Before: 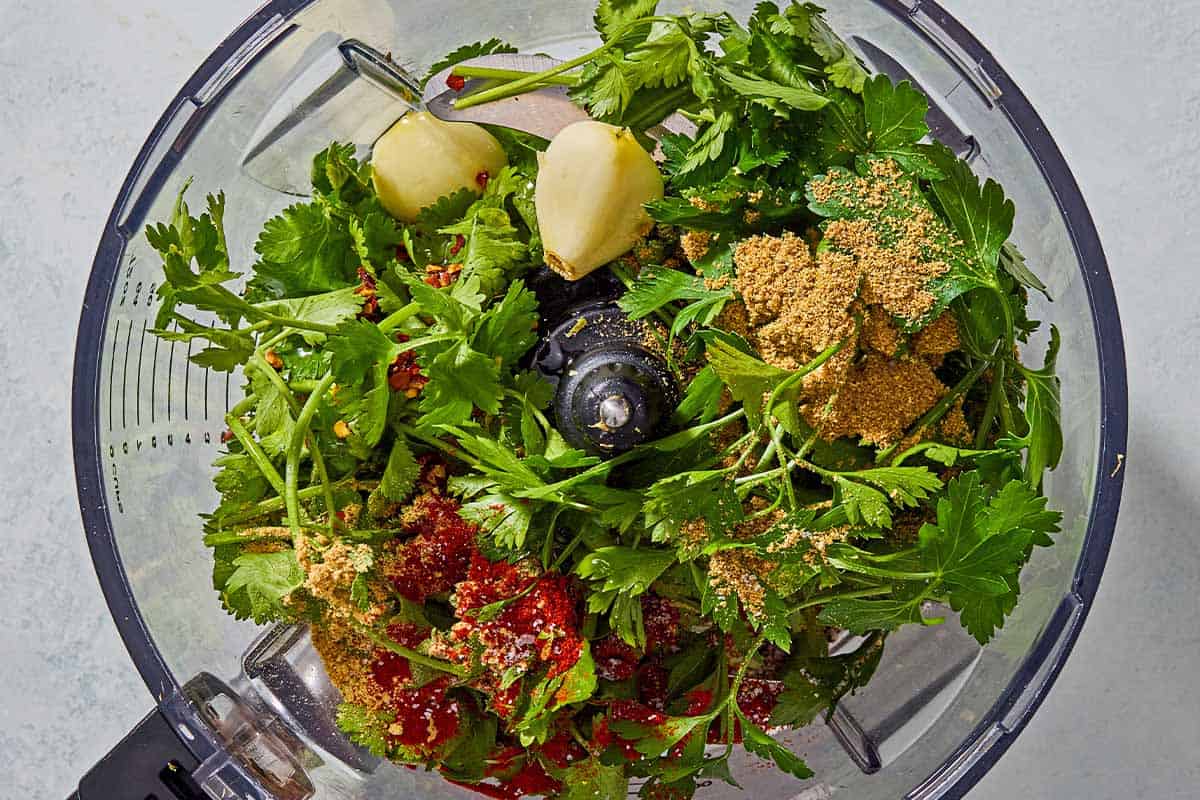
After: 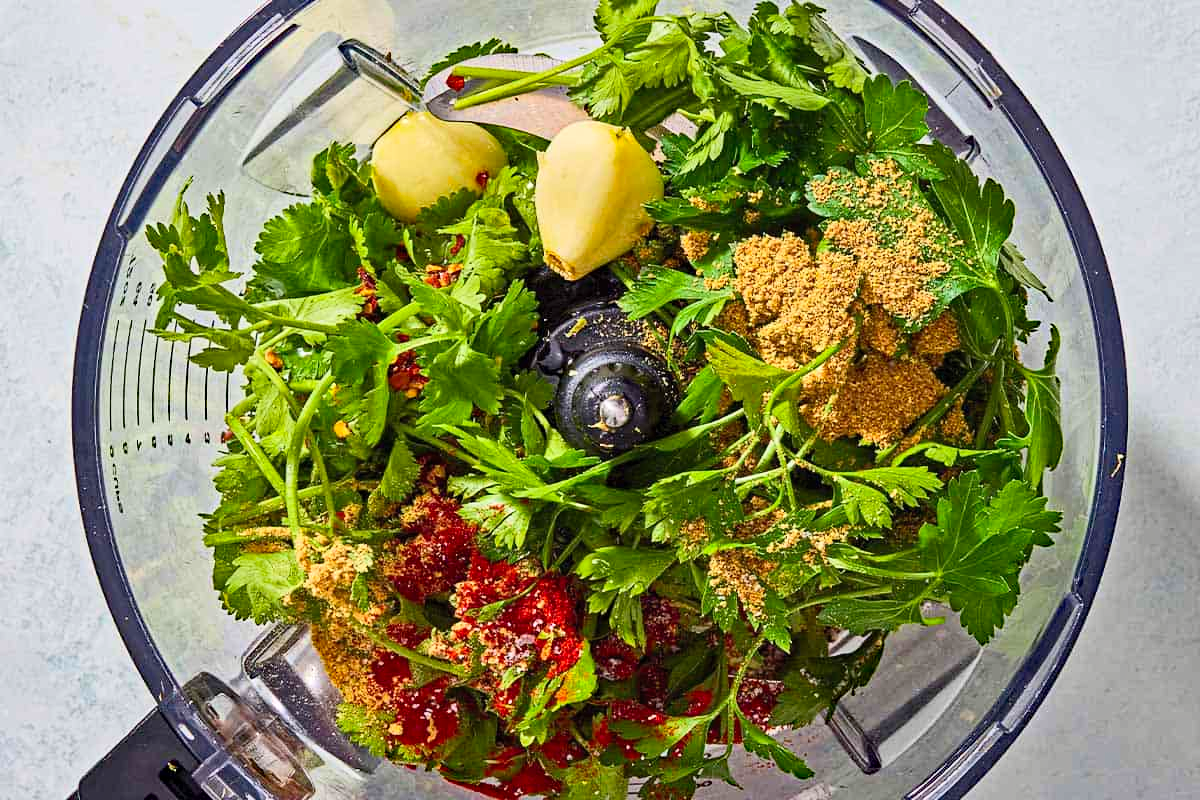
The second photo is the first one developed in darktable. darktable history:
haze removal: strength 0.283, distance 0.257, compatibility mode true, adaptive false
contrast brightness saturation: contrast 0.203, brightness 0.157, saturation 0.228
